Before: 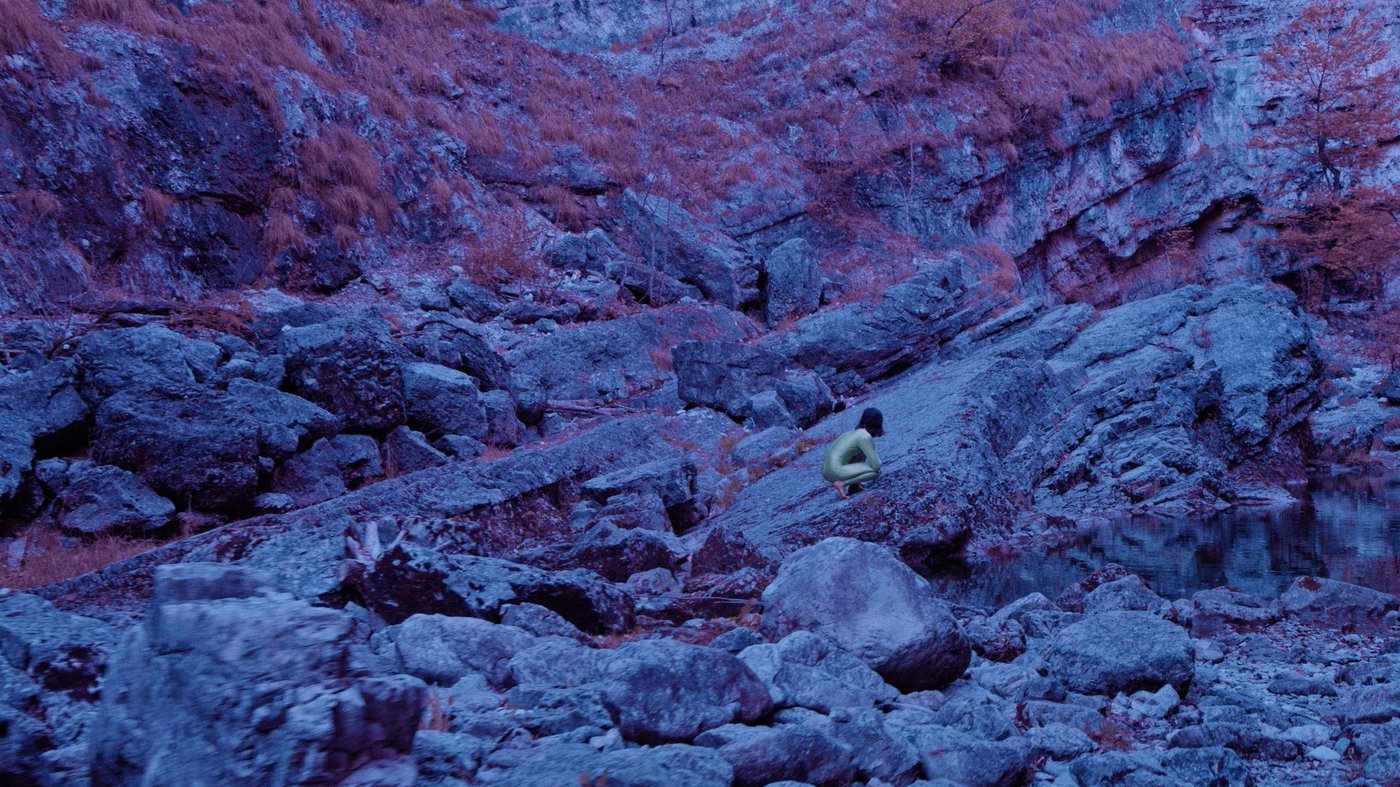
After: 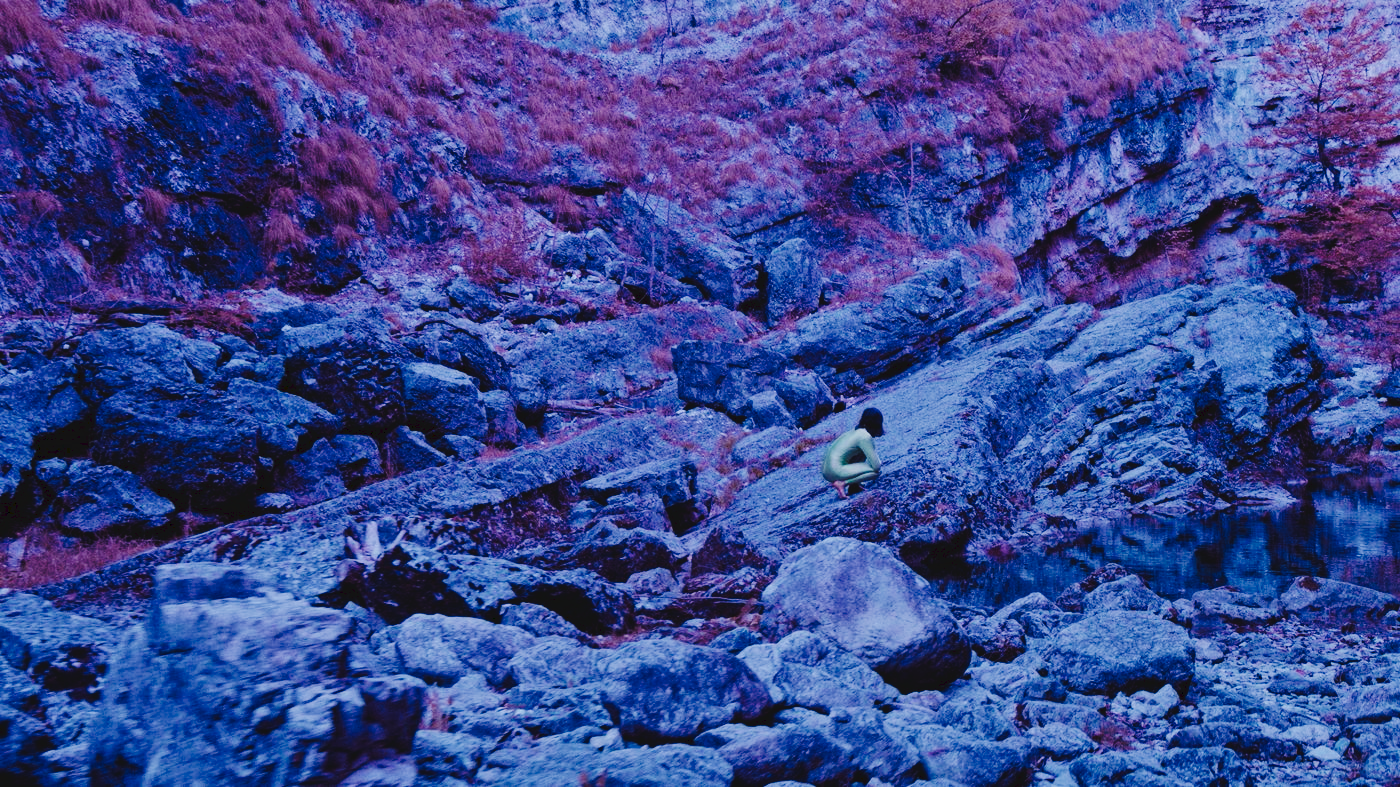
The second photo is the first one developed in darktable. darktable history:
tone curve: curves: ch0 [(0, 0) (0.003, 0.054) (0.011, 0.057) (0.025, 0.056) (0.044, 0.062) (0.069, 0.071) (0.1, 0.088) (0.136, 0.111) (0.177, 0.146) (0.224, 0.19) (0.277, 0.261) (0.335, 0.363) (0.399, 0.458) (0.468, 0.562) (0.543, 0.653) (0.623, 0.725) (0.709, 0.801) (0.801, 0.853) (0.898, 0.915) (1, 1)], preserve colors none
white balance: emerald 1
